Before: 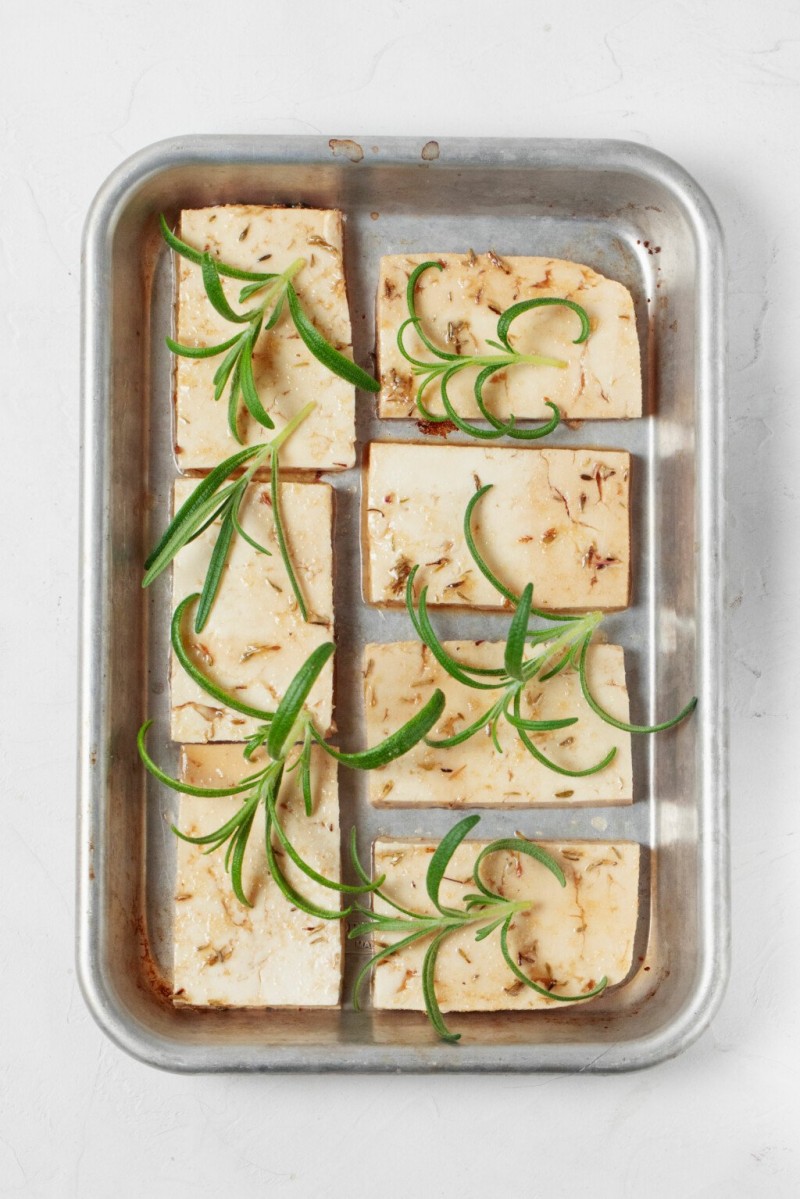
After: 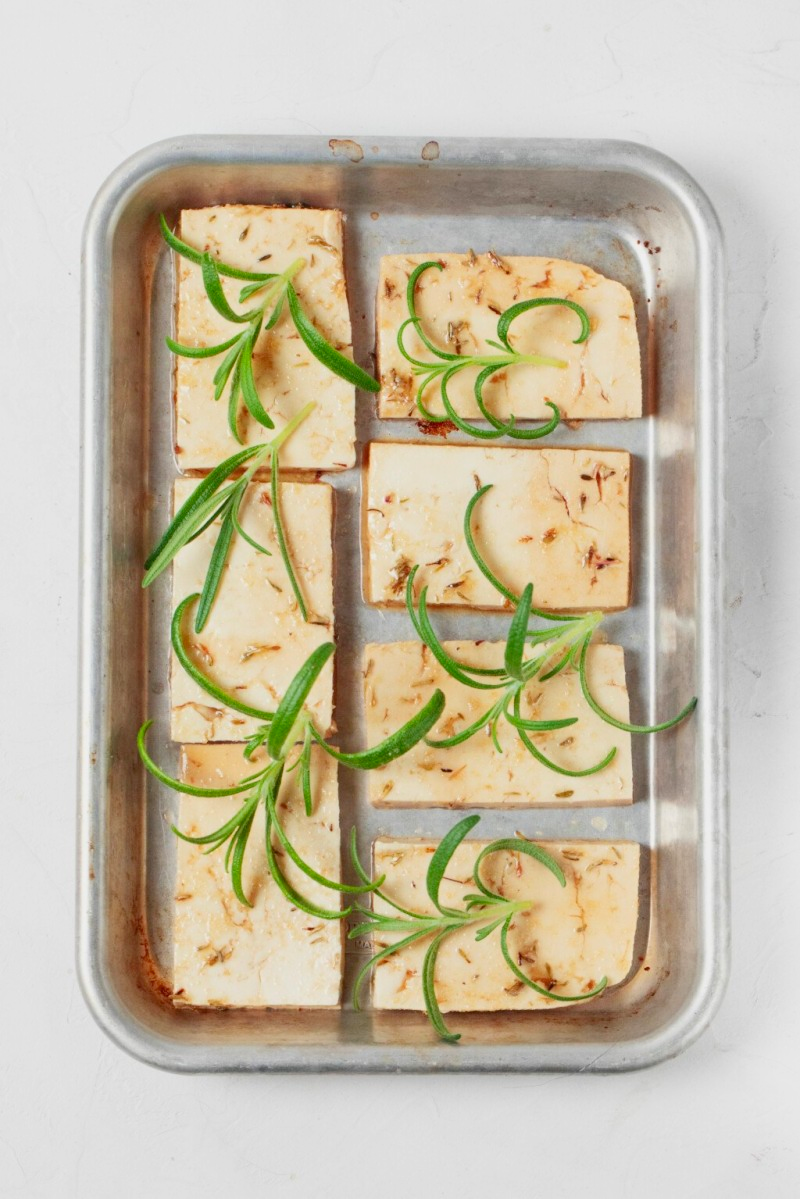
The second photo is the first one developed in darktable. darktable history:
contrast brightness saturation: contrast 0.2, brightness 0.16, saturation 0.22
tone equalizer: -8 EV 0.25 EV, -7 EV 0.417 EV, -6 EV 0.417 EV, -5 EV 0.25 EV, -3 EV -0.25 EV, -2 EV -0.417 EV, -1 EV -0.417 EV, +0 EV -0.25 EV, edges refinement/feathering 500, mask exposure compensation -1.57 EV, preserve details guided filter
